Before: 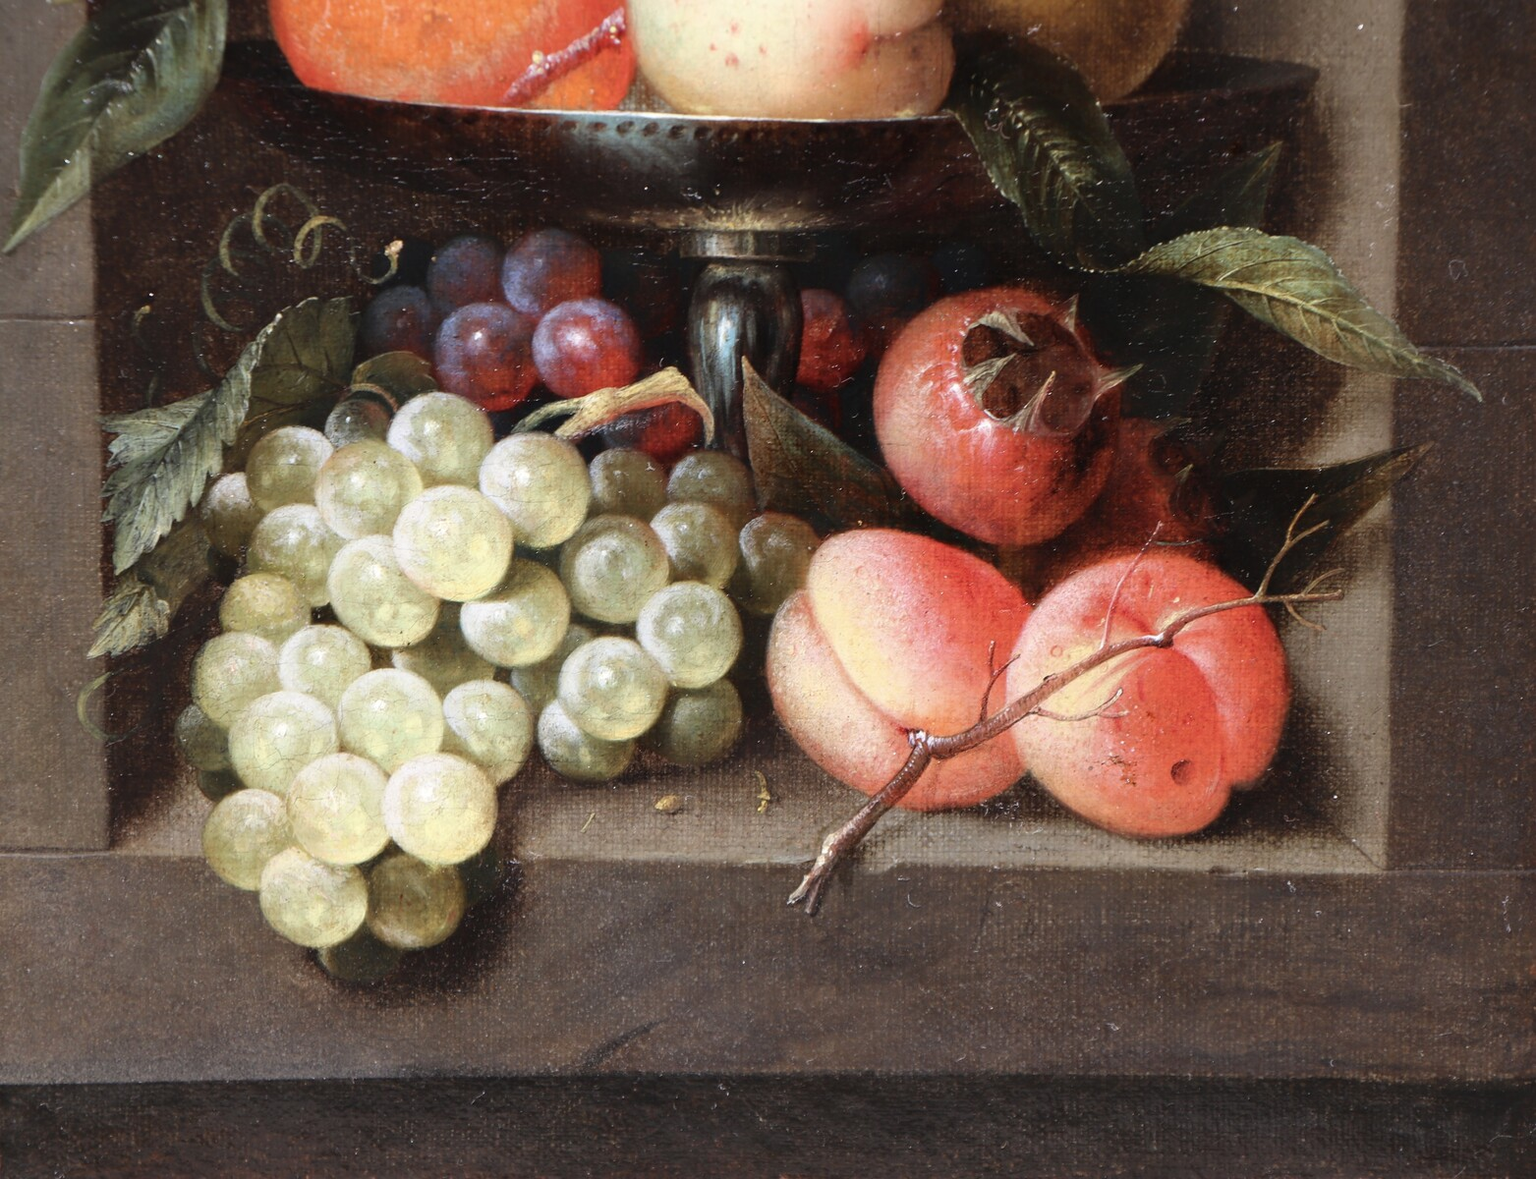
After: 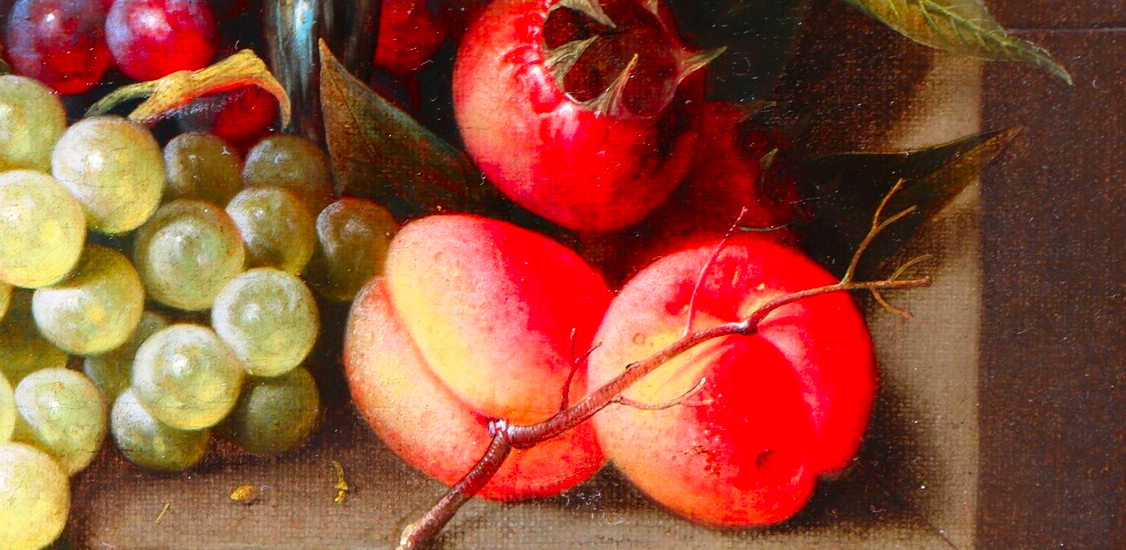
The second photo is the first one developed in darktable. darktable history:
color correction: saturation 1.8
crop and rotate: left 27.938%, top 27.046%, bottom 27.046%
exposure: black level correction 0.001, compensate highlight preservation false
